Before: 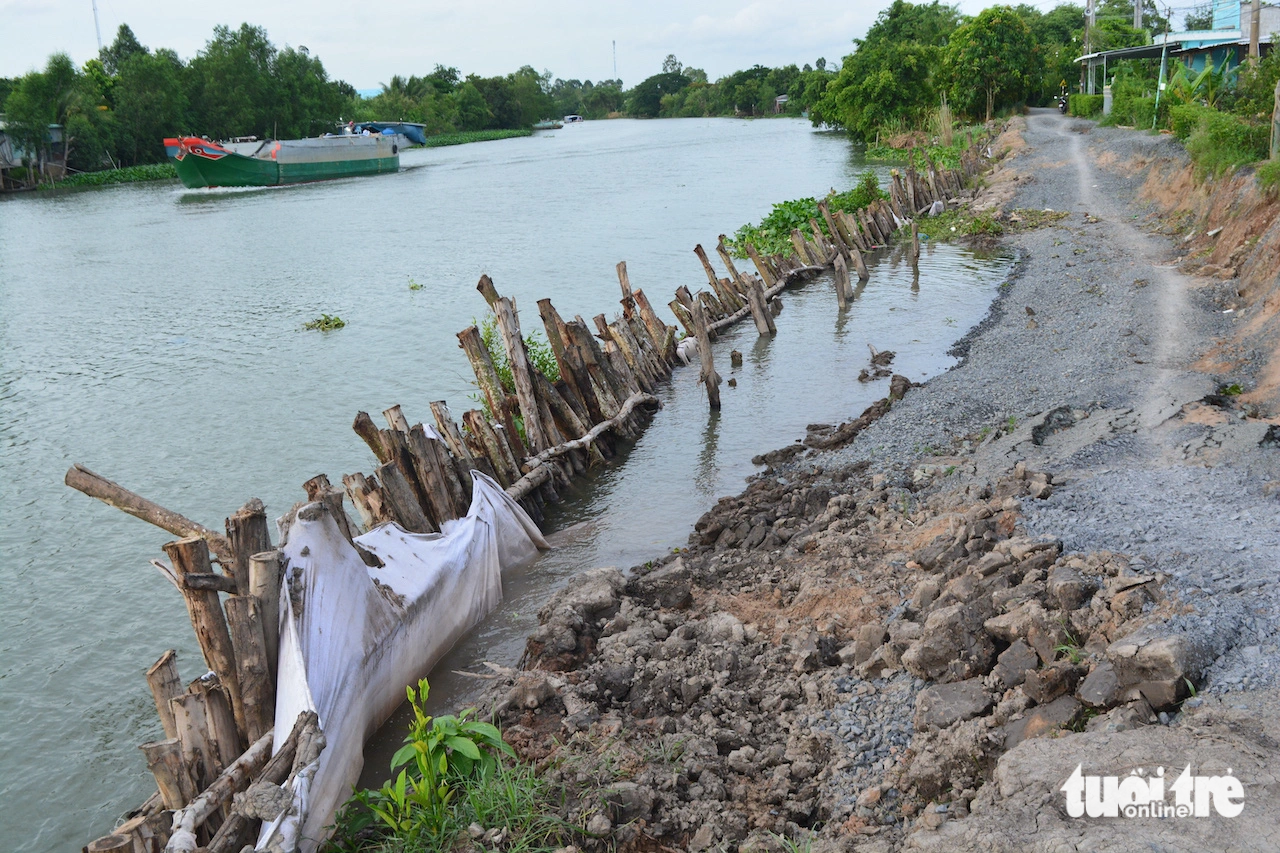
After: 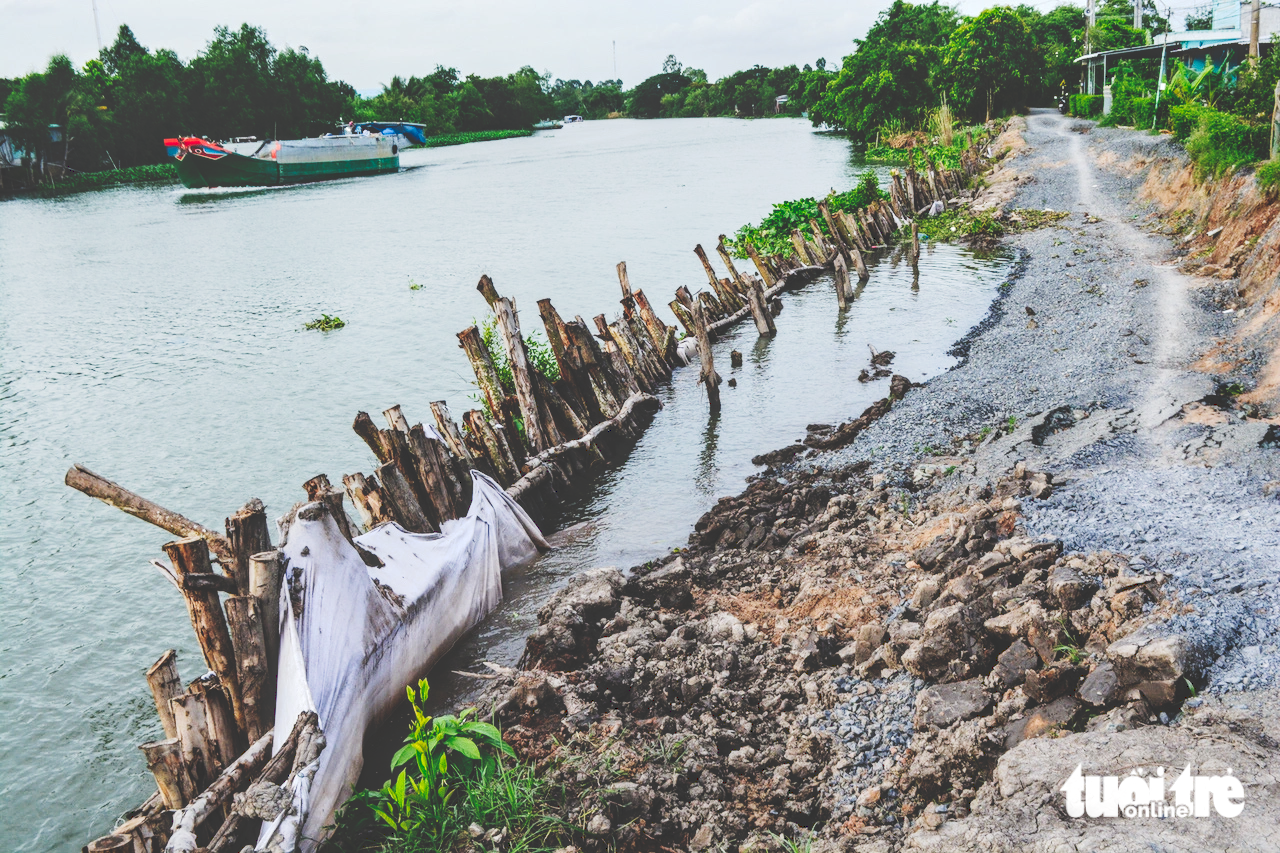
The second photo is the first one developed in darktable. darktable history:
tone curve: curves: ch0 [(0, 0) (0.003, 0.231) (0.011, 0.231) (0.025, 0.231) (0.044, 0.231) (0.069, 0.231) (0.1, 0.234) (0.136, 0.239) (0.177, 0.243) (0.224, 0.247) (0.277, 0.265) (0.335, 0.311) (0.399, 0.389) (0.468, 0.507) (0.543, 0.634) (0.623, 0.74) (0.709, 0.83) (0.801, 0.889) (0.898, 0.93) (1, 1)], preserve colors none
local contrast: on, module defaults
